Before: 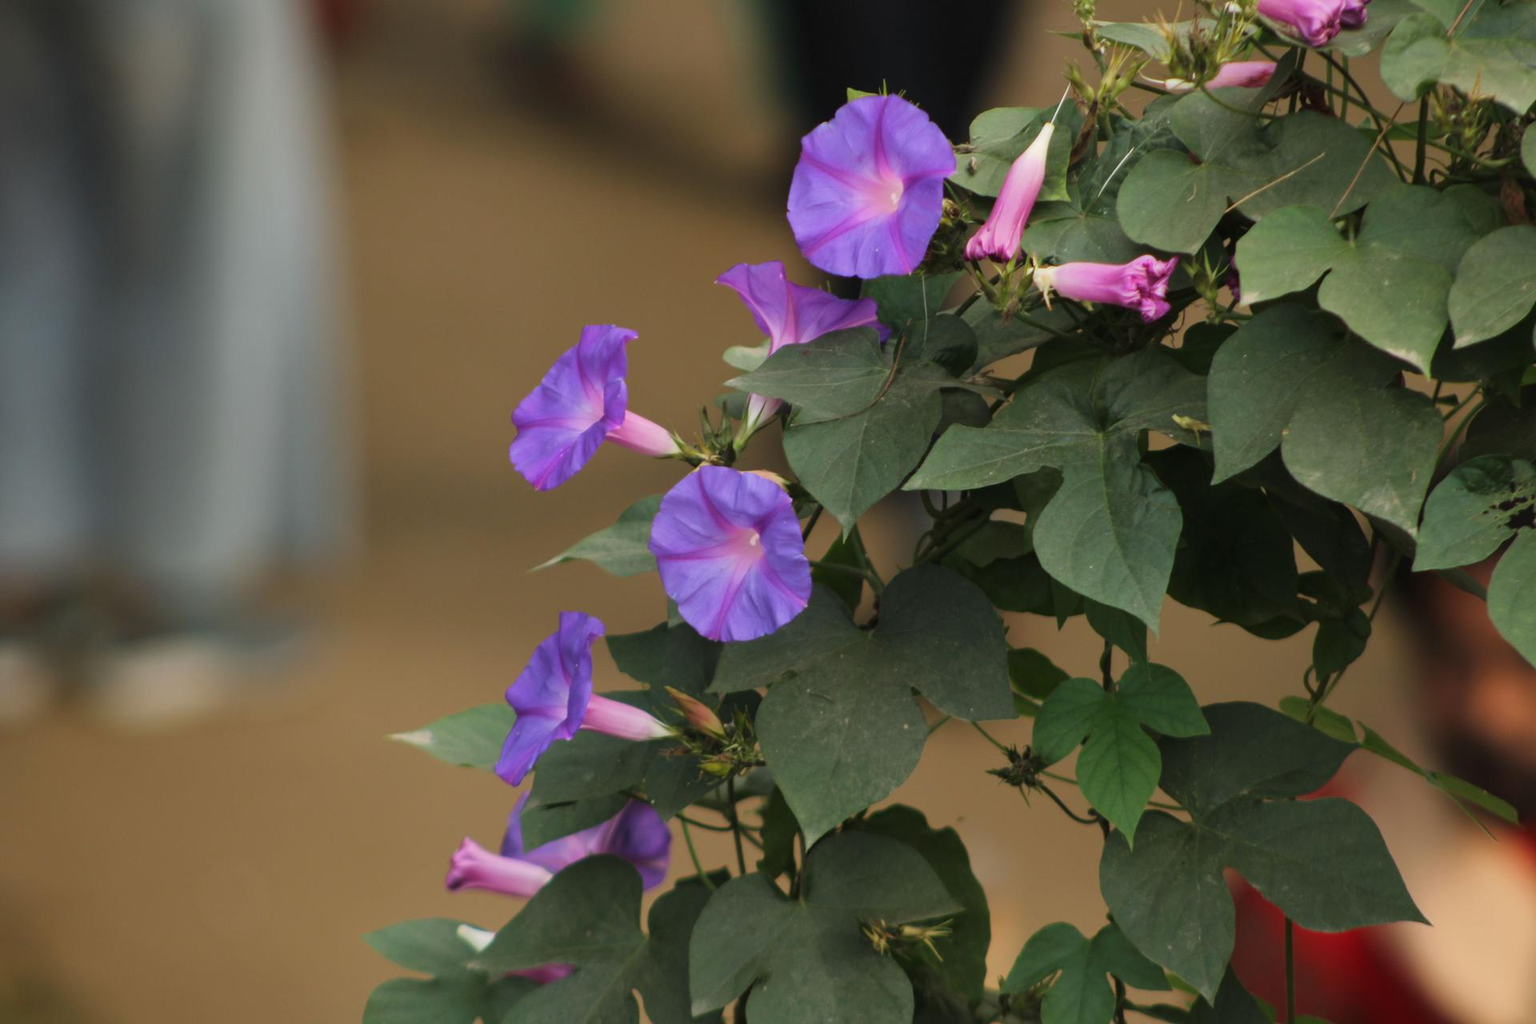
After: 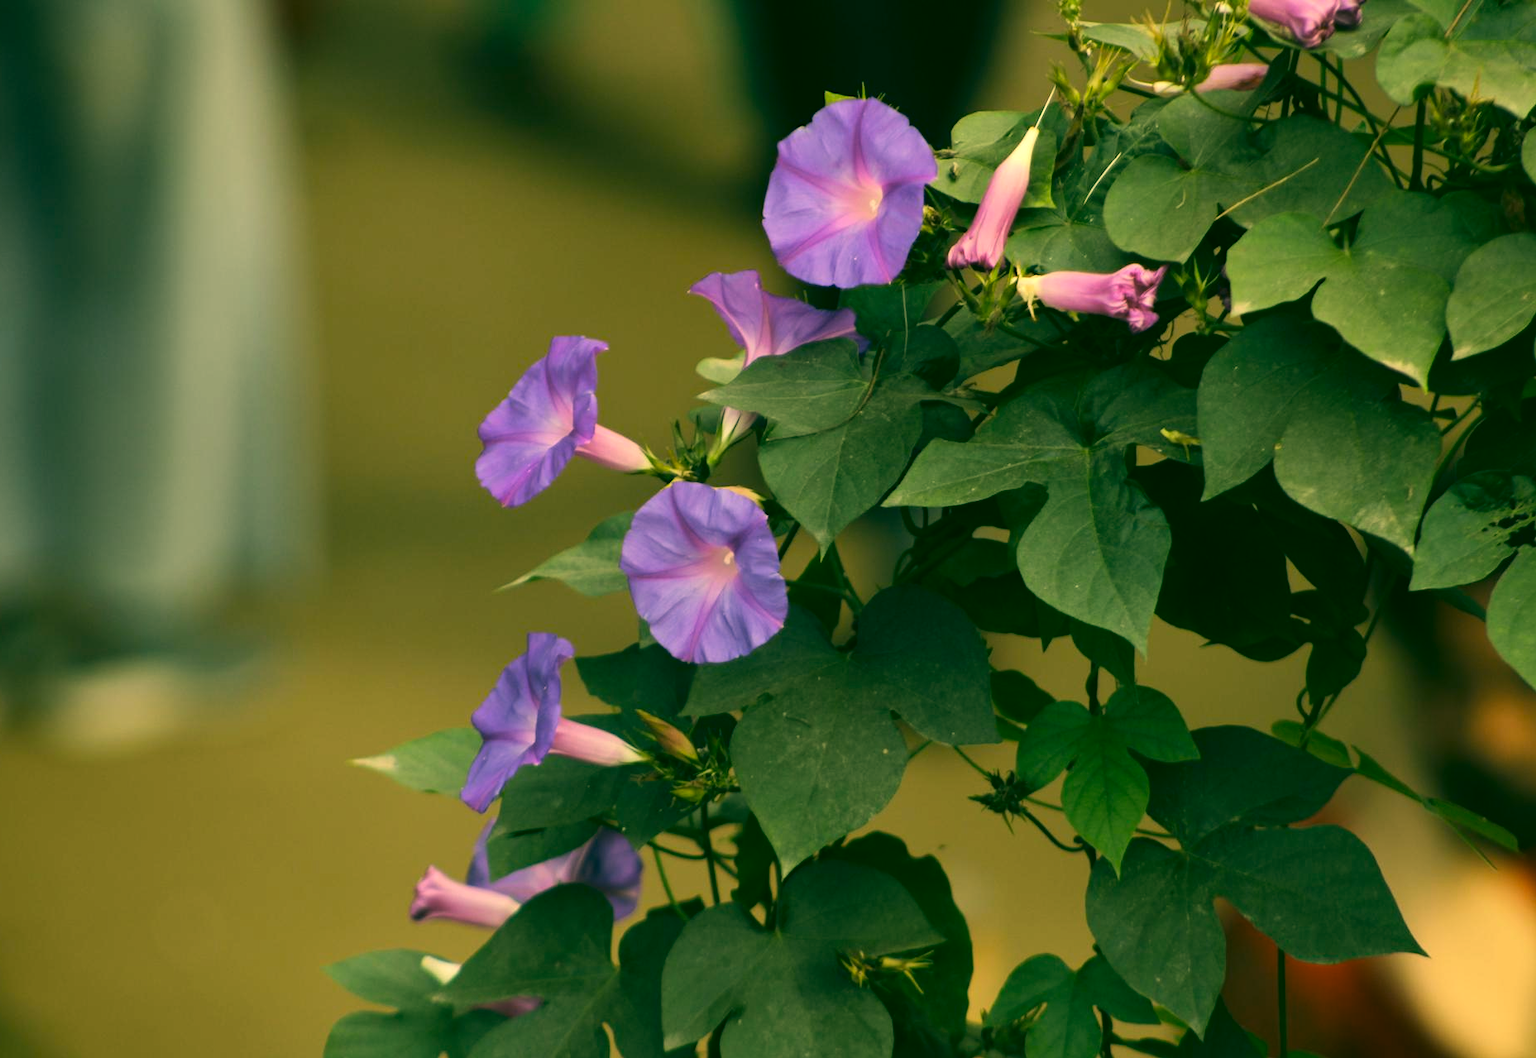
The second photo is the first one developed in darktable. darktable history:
crop and rotate: left 3.238%
color correction: highlights a* 5.62, highlights b* 33.57, shadows a* -25.86, shadows b* 4.02
tone equalizer: -8 EV -0.417 EV, -7 EV -0.389 EV, -6 EV -0.333 EV, -5 EV -0.222 EV, -3 EV 0.222 EV, -2 EV 0.333 EV, -1 EV 0.389 EV, +0 EV 0.417 EV, edges refinement/feathering 500, mask exposure compensation -1.57 EV, preserve details no
